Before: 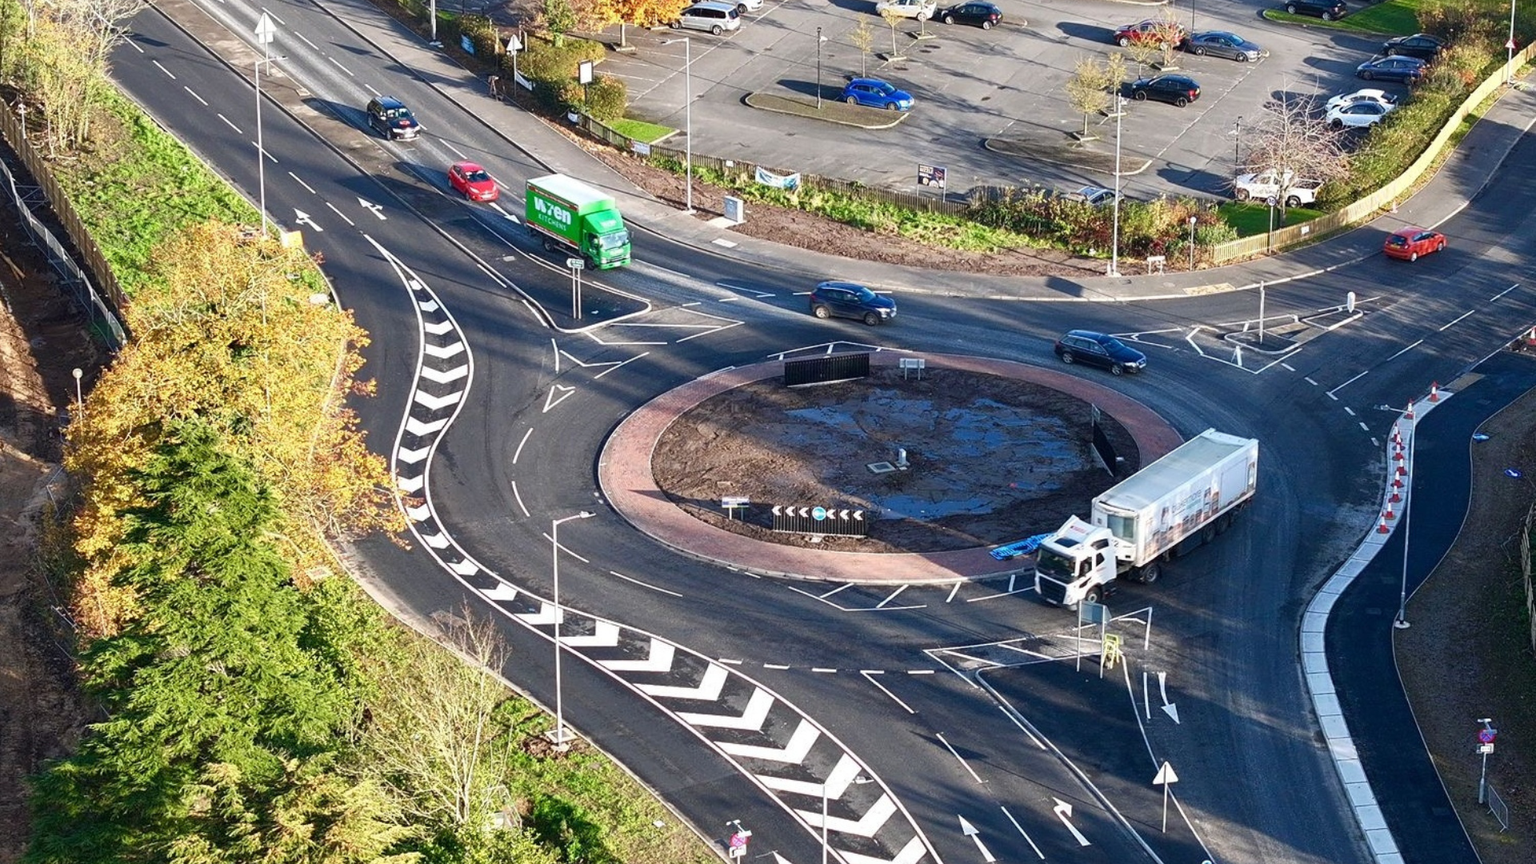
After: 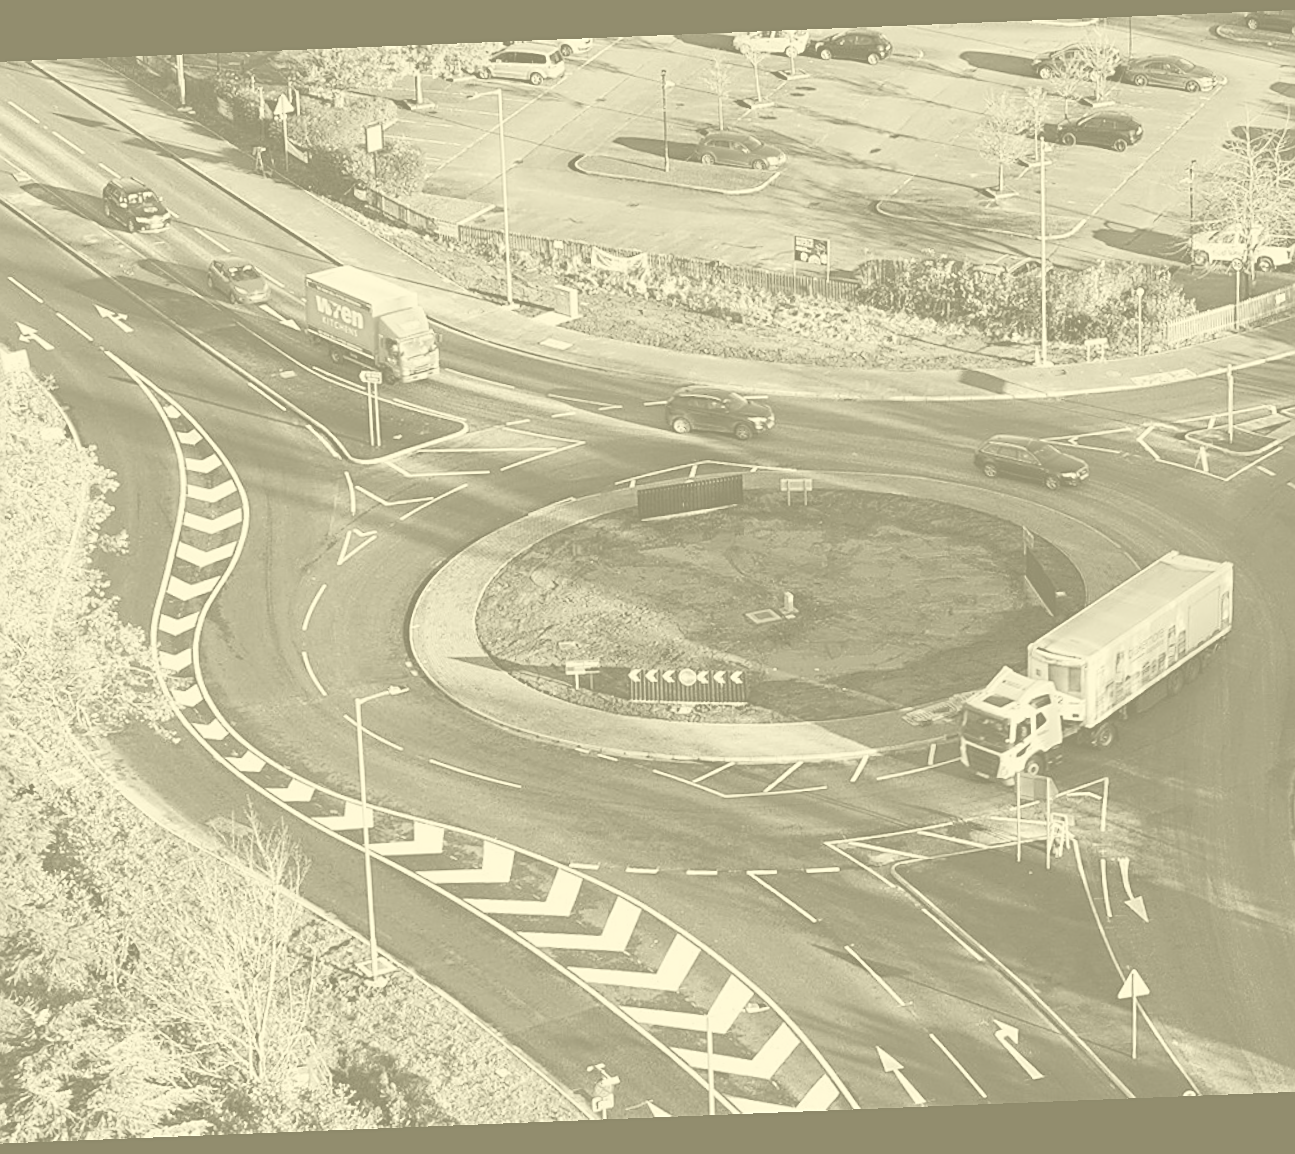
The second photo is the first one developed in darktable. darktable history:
haze removal: compatibility mode true, adaptive false
colorize: hue 43.2°, saturation 40%, version 1
crop and rotate: left 18.442%, right 15.508%
color balance: lift [1.005, 0.99, 1.007, 1.01], gamma [1, 1.034, 1.032, 0.966], gain [0.873, 1.055, 1.067, 0.933]
rotate and perspective: rotation -2.29°, automatic cropping off
white balance: red 0.924, blue 1.095
filmic rgb: black relative exposure -7.65 EV, white relative exposure 4.56 EV, hardness 3.61, color science v6 (2022)
sharpen: on, module defaults
